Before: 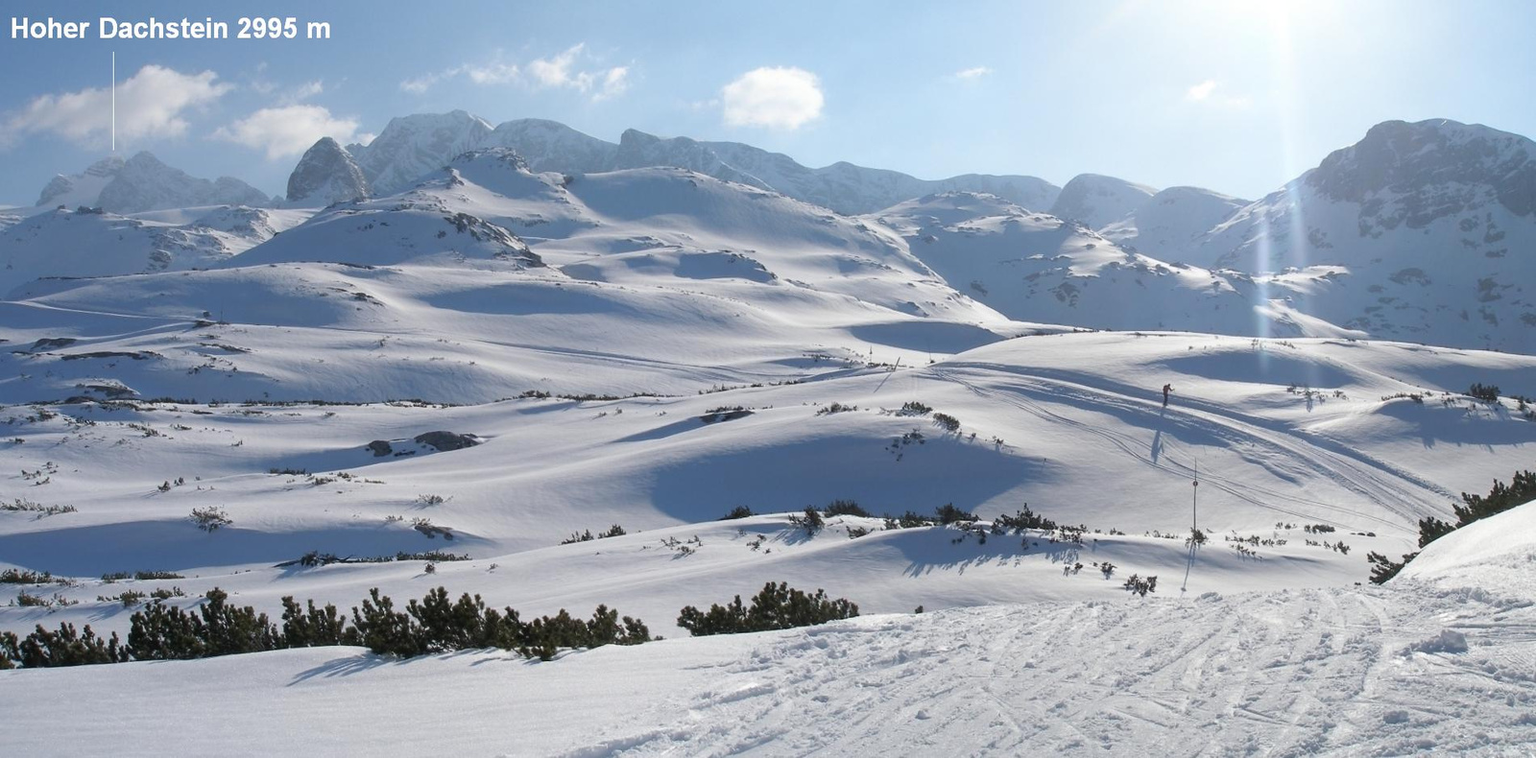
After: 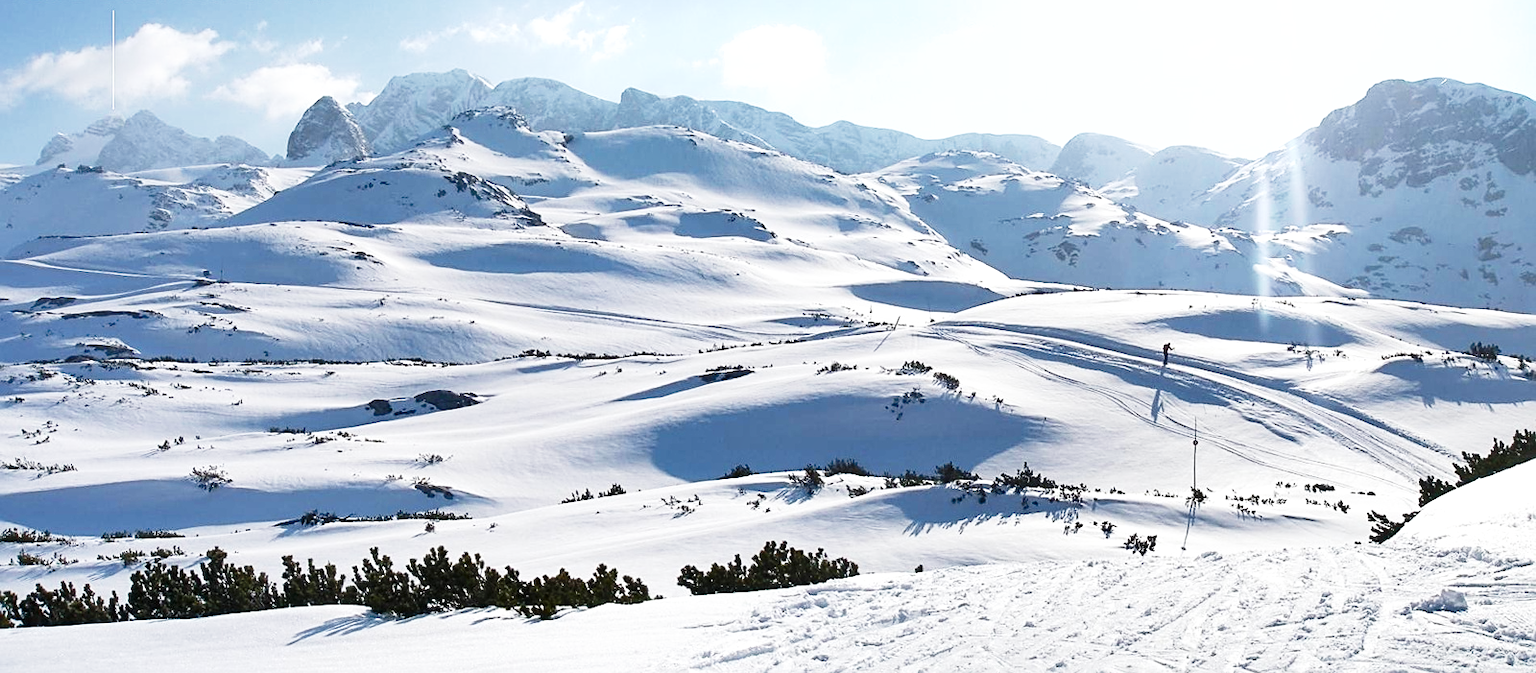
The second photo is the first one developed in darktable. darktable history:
crop and rotate: top 5.537%, bottom 5.577%
sharpen: amount 0.498
exposure: black level correction 0.001, exposure 0.498 EV, compensate highlight preservation false
shadows and highlights: low approximation 0.01, soften with gaussian
base curve: curves: ch0 [(0, 0) (0.028, 0.03) (0.121, 0.232) (0.46, 0.748) (0.859, 0.968) (1, 1)], preserve colors none
